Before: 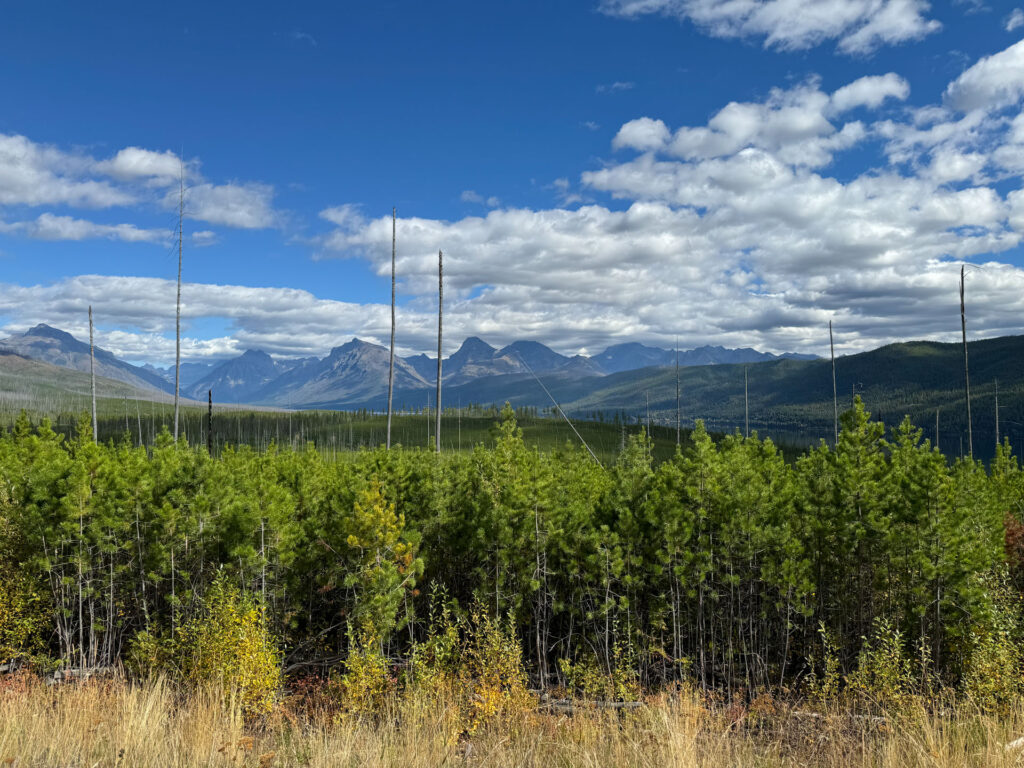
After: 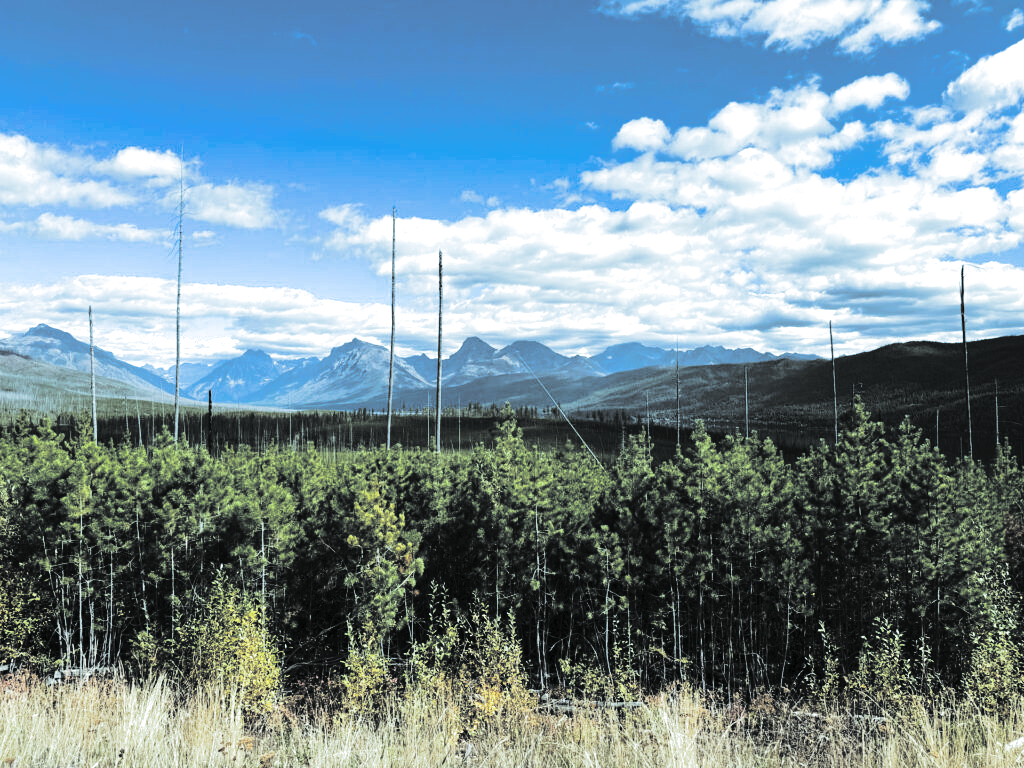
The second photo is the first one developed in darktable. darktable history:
color correction: highlights a* -11.71, highlights b* -15.58
tone equalizer: -8 EV -0.75 EV, -7 EV -0.7 EV, -6 EV -0.6 EV, -5 EV -0.4 EV, -3 EV 0.4 EV, -2 EV 0.6 EV, -1 EV 0.7 EV, +0 EV 0.75 EV, edges refinement/feathering 500, mask exposure compensation -1.57 EV, preserve details no
tone curve: curves: ch0 [(0, 0) (0.003, 0.023) (0.011, 0.029) (0.025, 0.037) (0.044, 0.047) (0.069, 0.057) (0.1, 0.075) (0.136, 0.103) (0.177, 0.145) (0.224, 0.193) (0.277, 0.266) (0.335, 0.362) (0.399, 0.473) (0.468, 0.569) (0.543, 0.655) (0.623, 0.73) (0.709, 0.804) (0.801, 0.874) (0.898, 0.924) (1, 1)], preserve colors none
split-toning: shadows › hue 190.8°, shadows › saturation 0.05, highlights › hue 54°, highlights › saturation 0.05, compress 0%
exposure: compensate highlight preservation false
white balance: emerald 1
